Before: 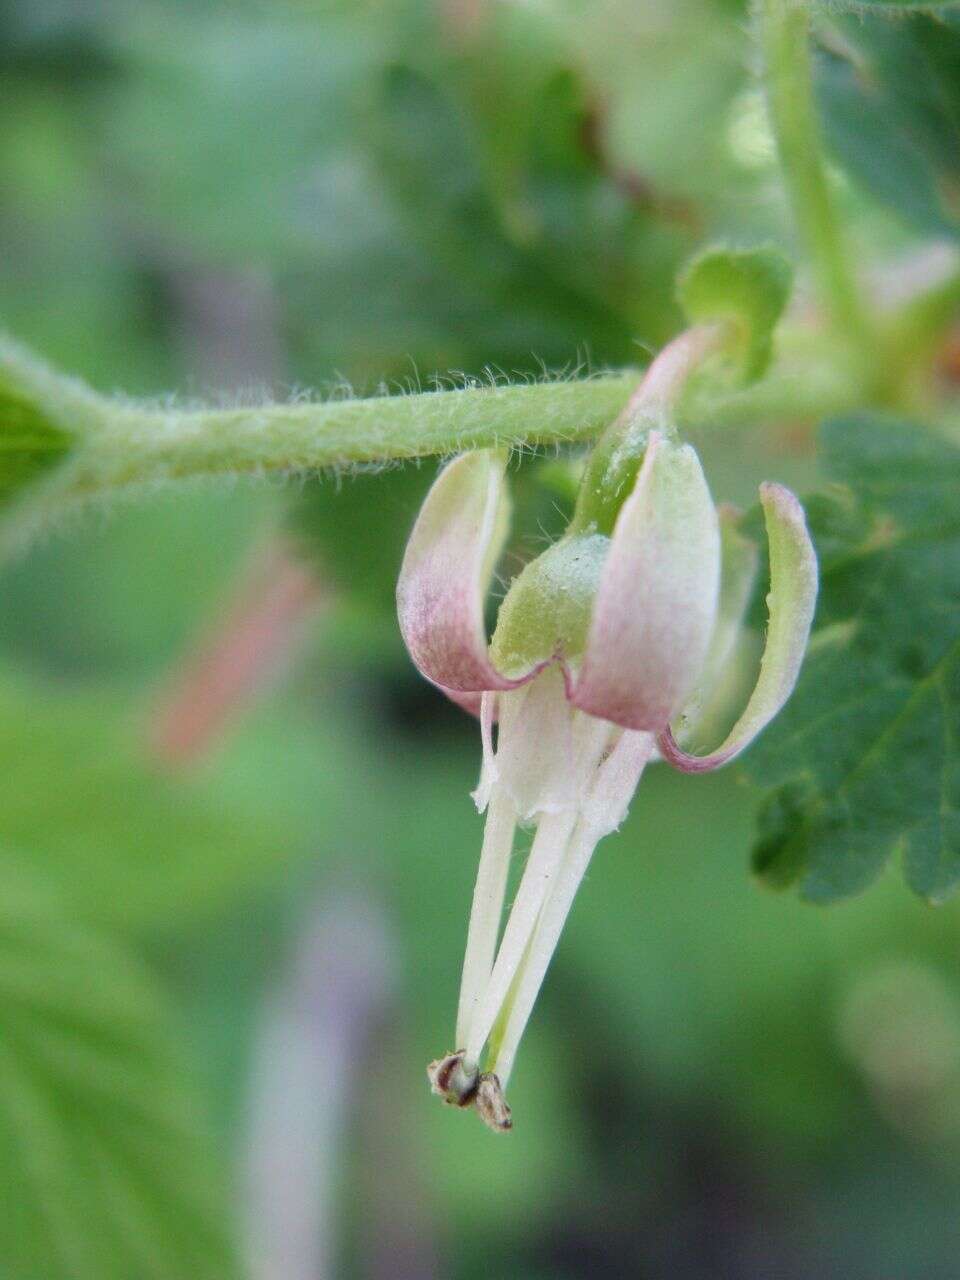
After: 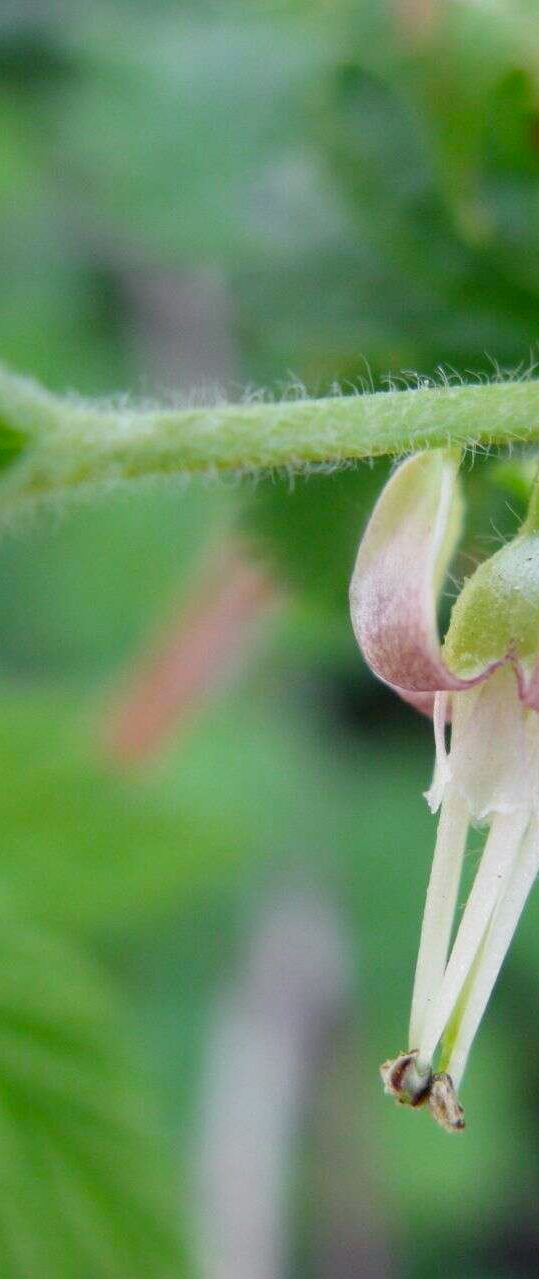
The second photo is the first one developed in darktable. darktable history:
color zones: curves: ch1 [(0.25, 0.61) (0.75, 0.248)]
crop: left 4.927%, right 38.867%
